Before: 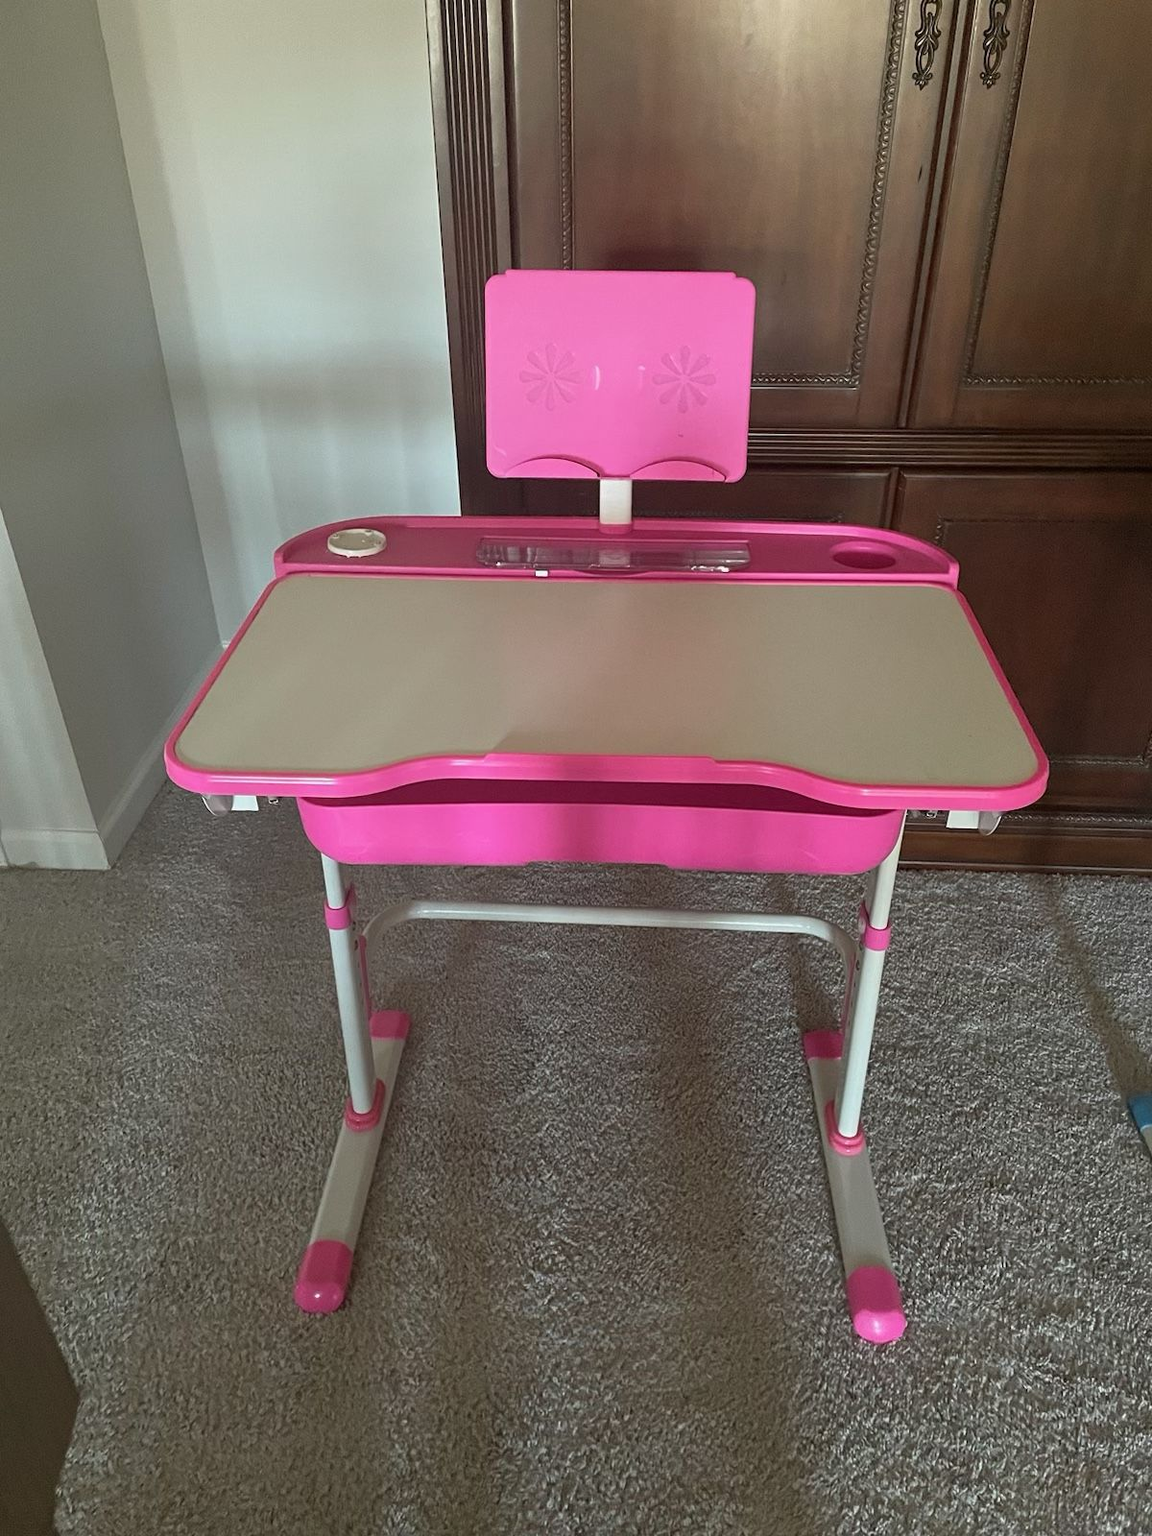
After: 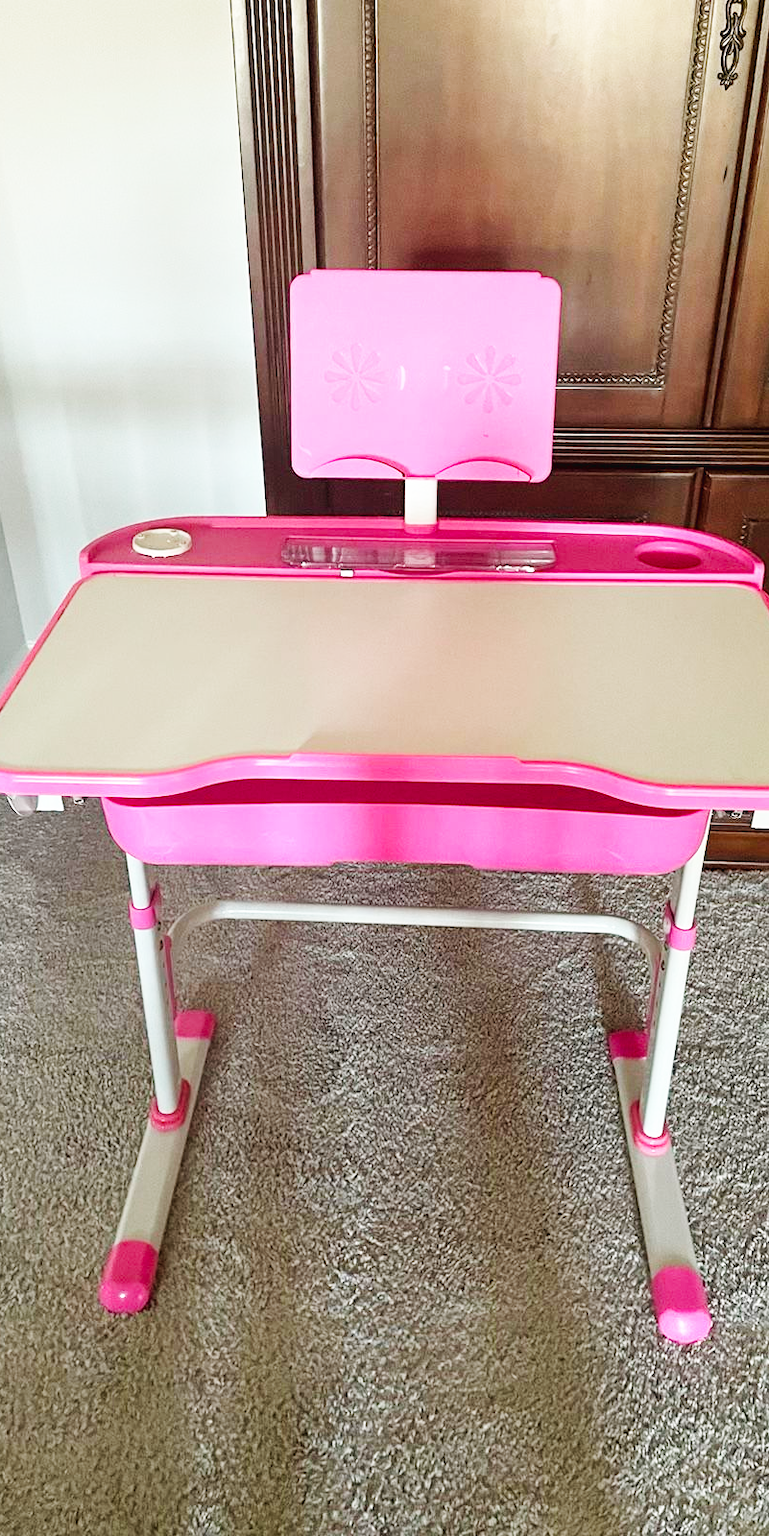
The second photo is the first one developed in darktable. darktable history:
base curve: curves: ch0 [(0, 0.003) (0.001, 0.002) (0.006, 0.004) (0.02, 0.022) (0.048, 0.086) (0.094, 0.234) (0.162, 0.431) (0.258, 0.629) (0.385, 0.8) (0.548, 0.918) (0.751, 0.988) (1, 1)], preserve colors none
crop: left 16.934%, right 16.183%
